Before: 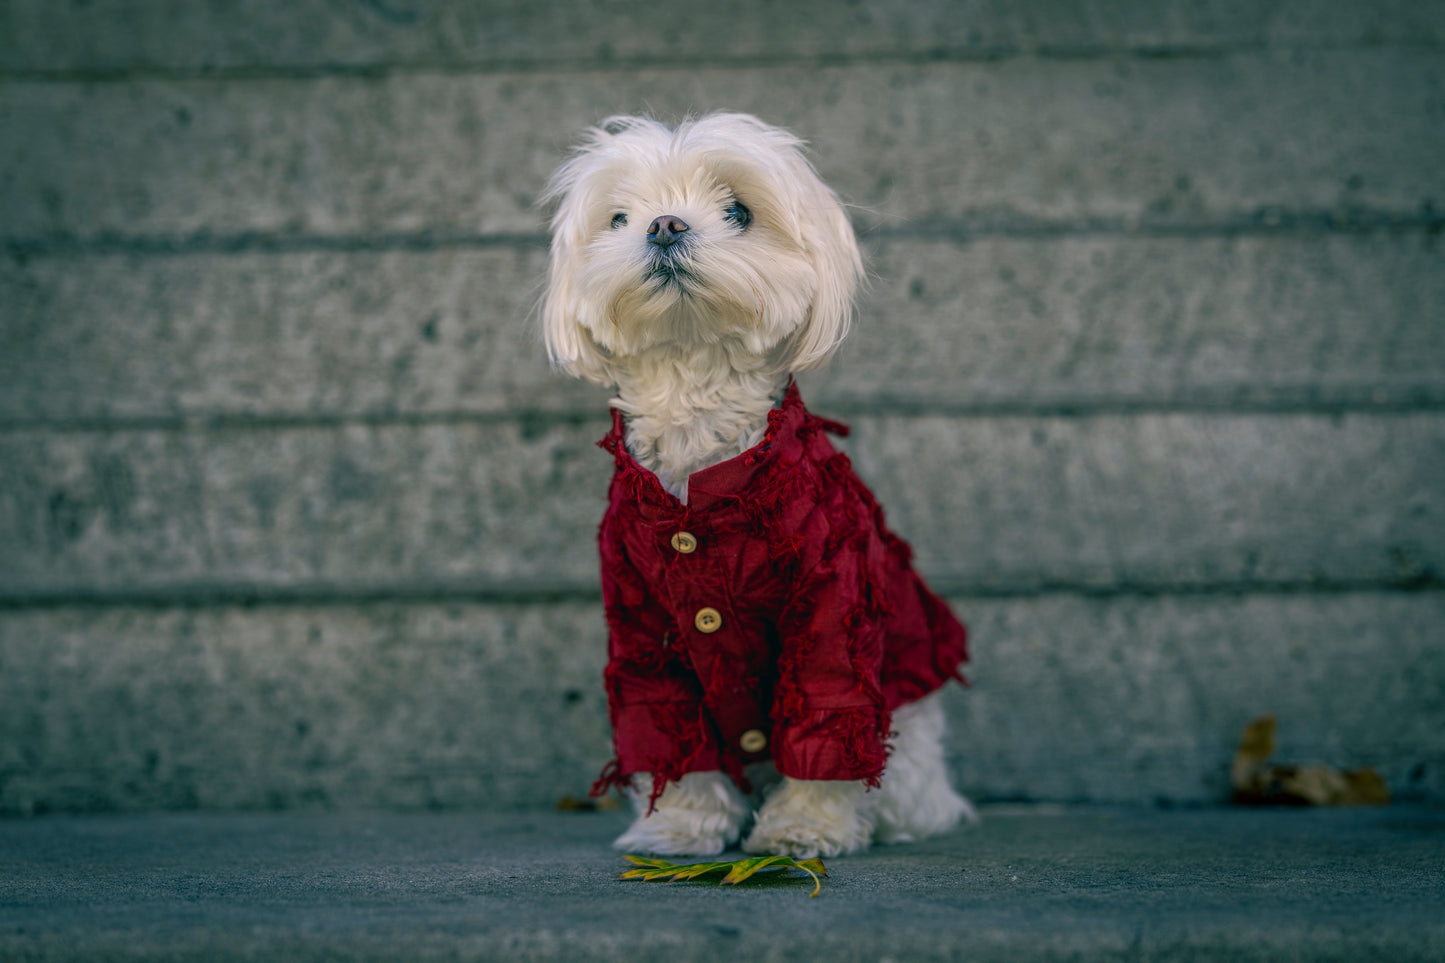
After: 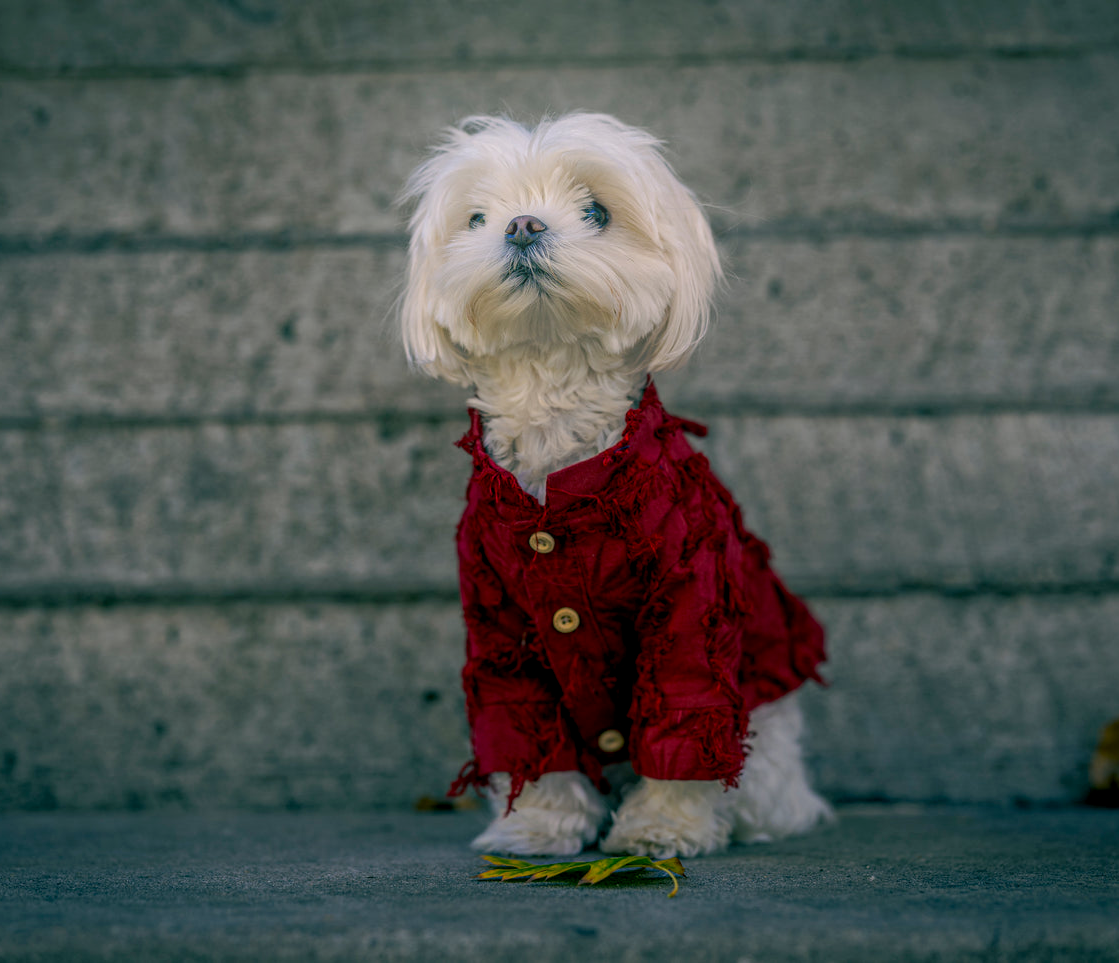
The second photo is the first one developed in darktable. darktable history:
bloom: on, module defaults
crop: left 9.88%, right 12.664%
exposure: black level correction 0.006, exposure -0.226 EV, compensate highlight preservation false
